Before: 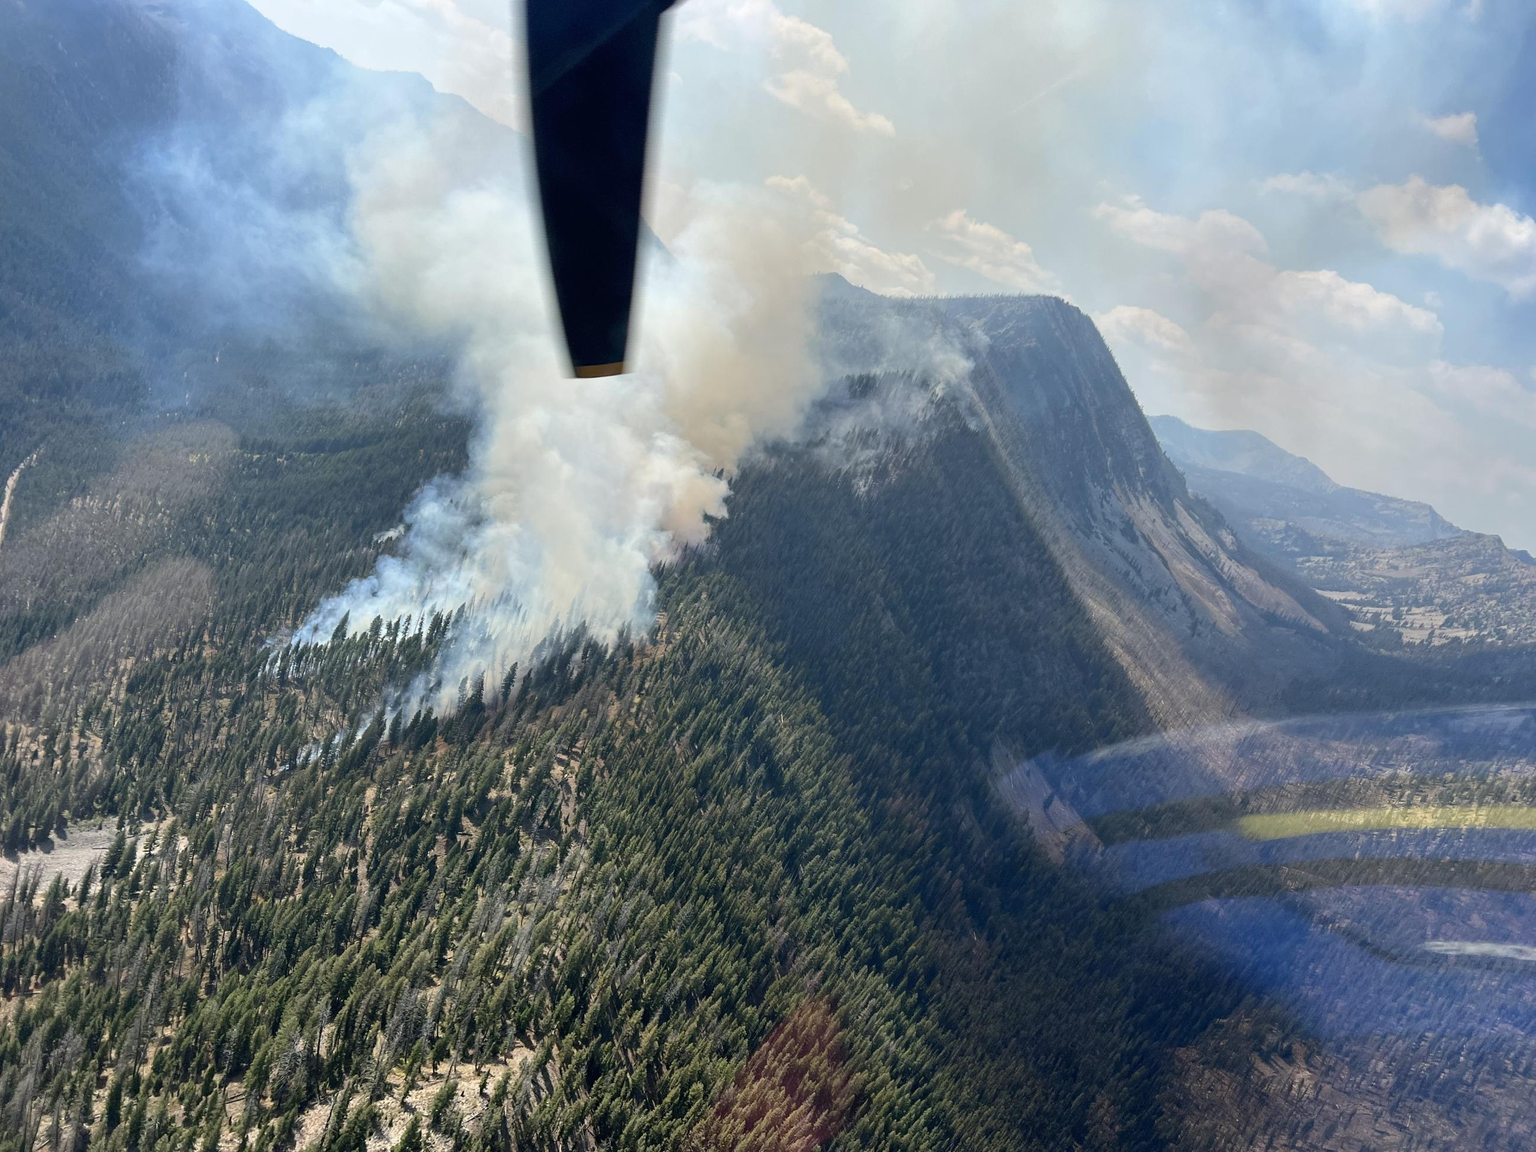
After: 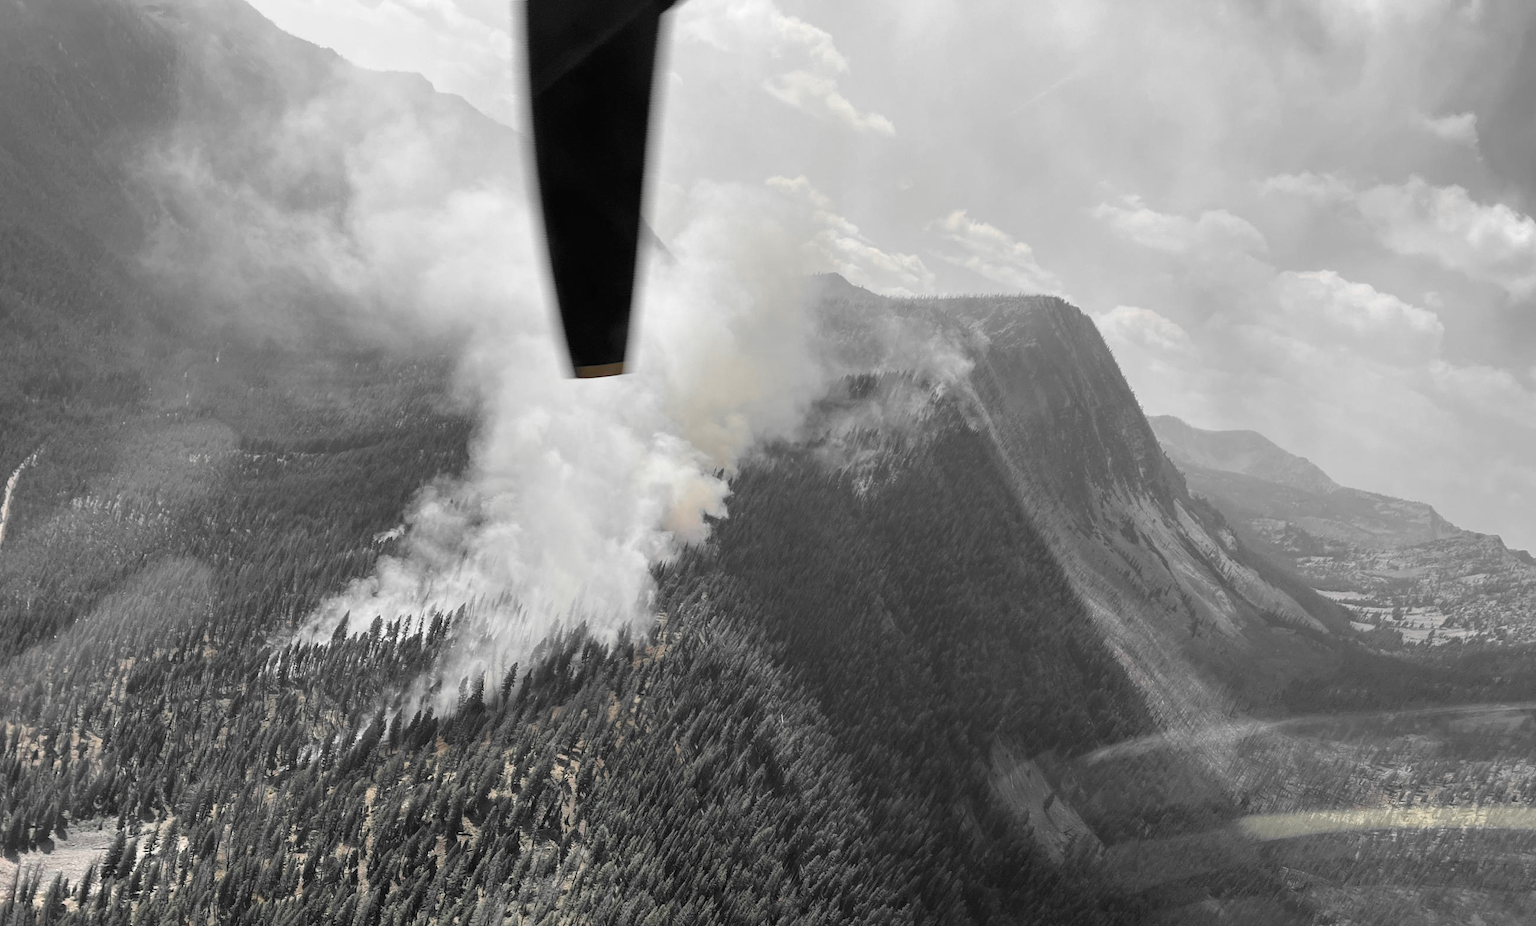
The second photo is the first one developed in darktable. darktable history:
color zones: curves: ch0 [(0, 0.447) (0.184, 0.543) (0.323, 0.476) (0.429, 0.445) (0.571, 0.443) (0.714, 0.451) (0.857, 0.452) (1, 0.447)]; ch1 [(0, 0.464) (0.176, 0.46) (0.287, 0.177) (0.429, 0.002) (0.571, 0) (0.714, 0) (0.857, 0) (1, 0.464)]
crop: bottom 19.564%
